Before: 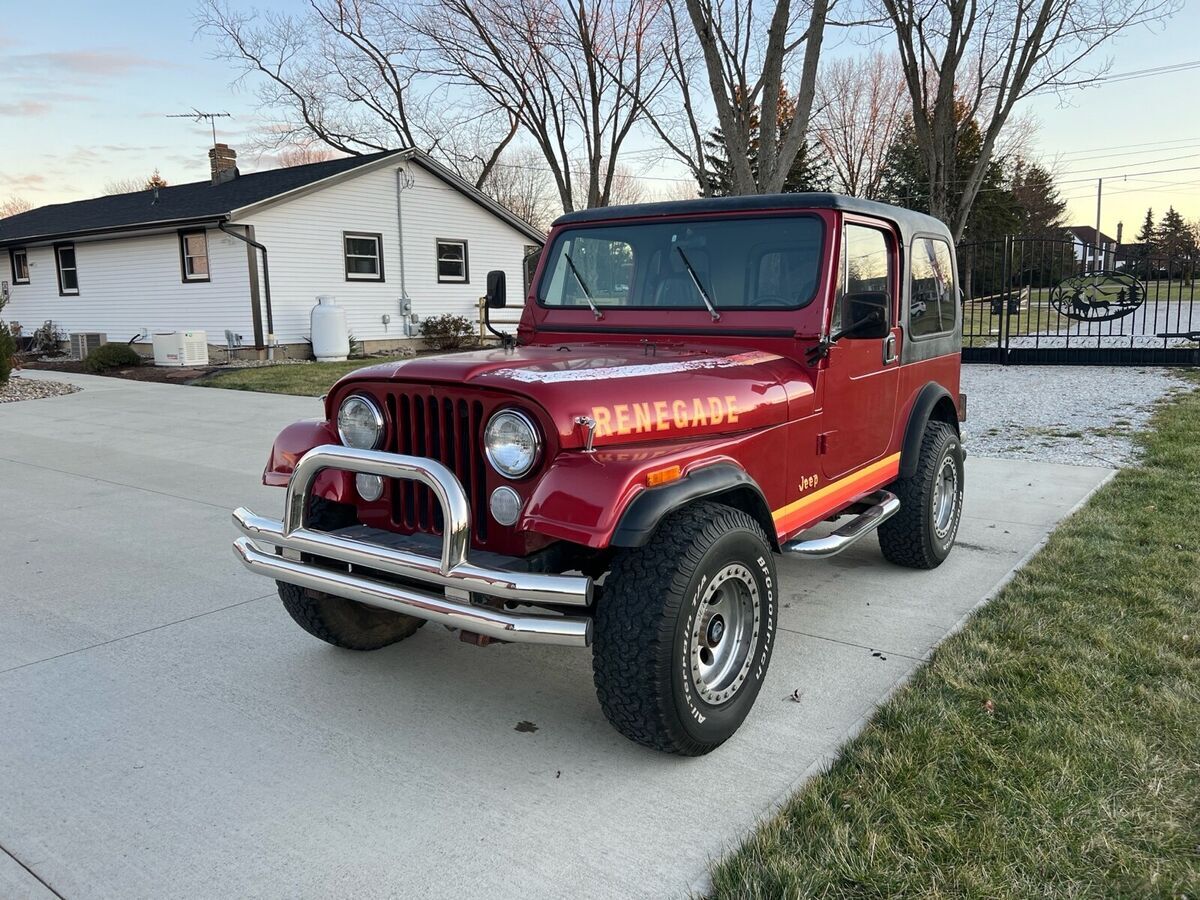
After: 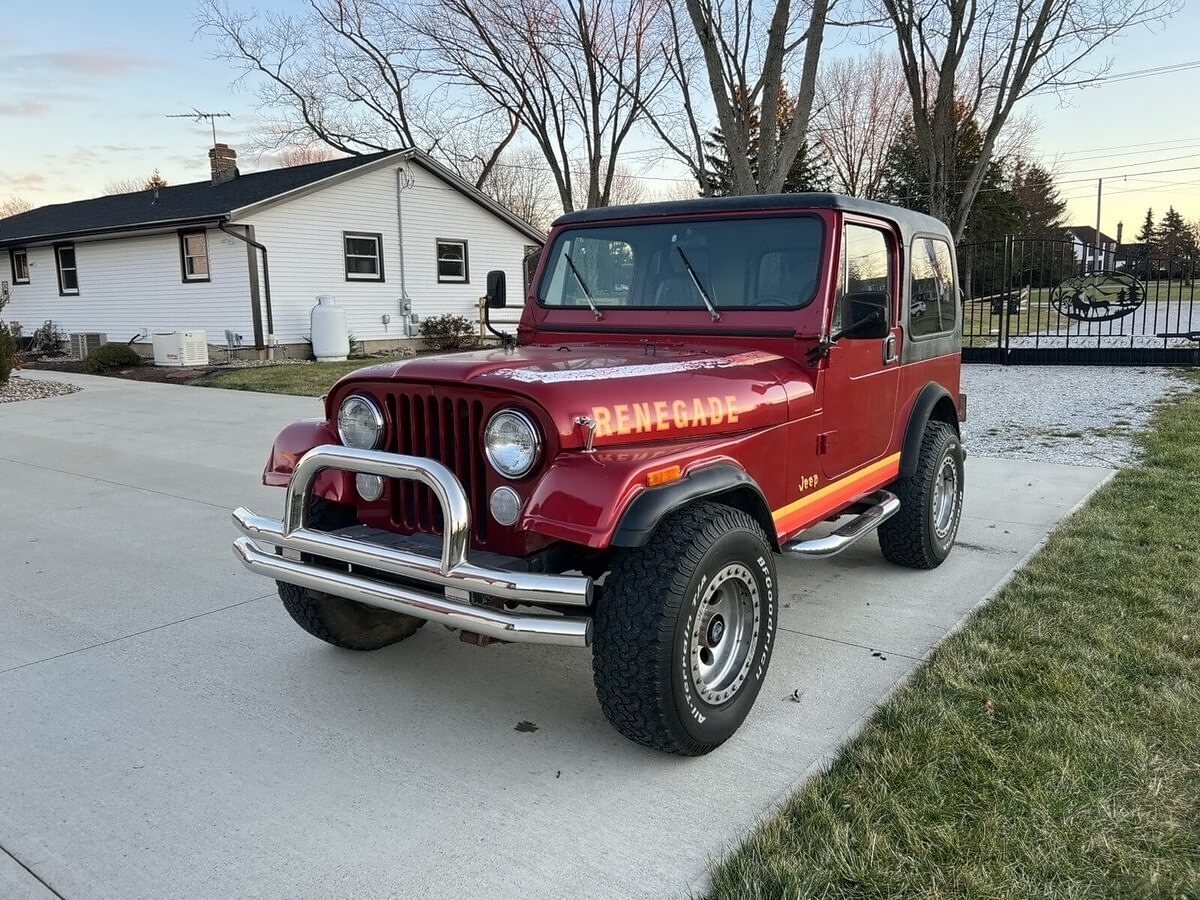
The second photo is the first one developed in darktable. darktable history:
contrast equalizer: y [[0.5 ×4, 0.525, 0.667], [0.5 ×6], [0.5 ×6], [0 ×4, 0.042, 0], [0, 0, 0.004, 0.1, 0.191, 0.131]]
